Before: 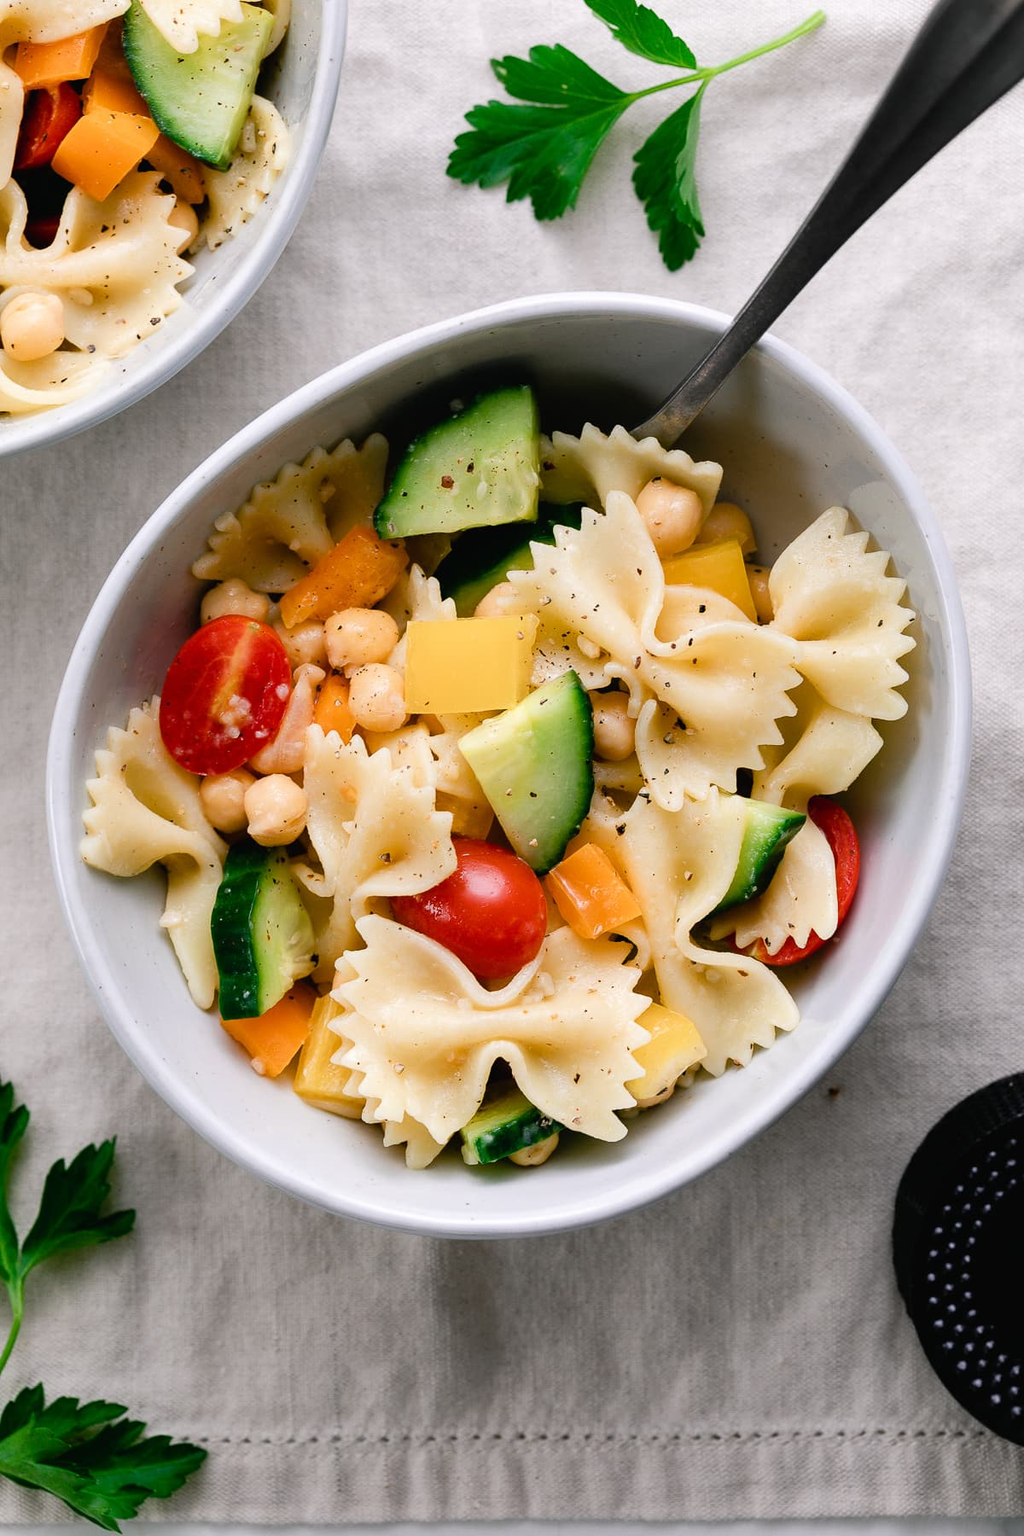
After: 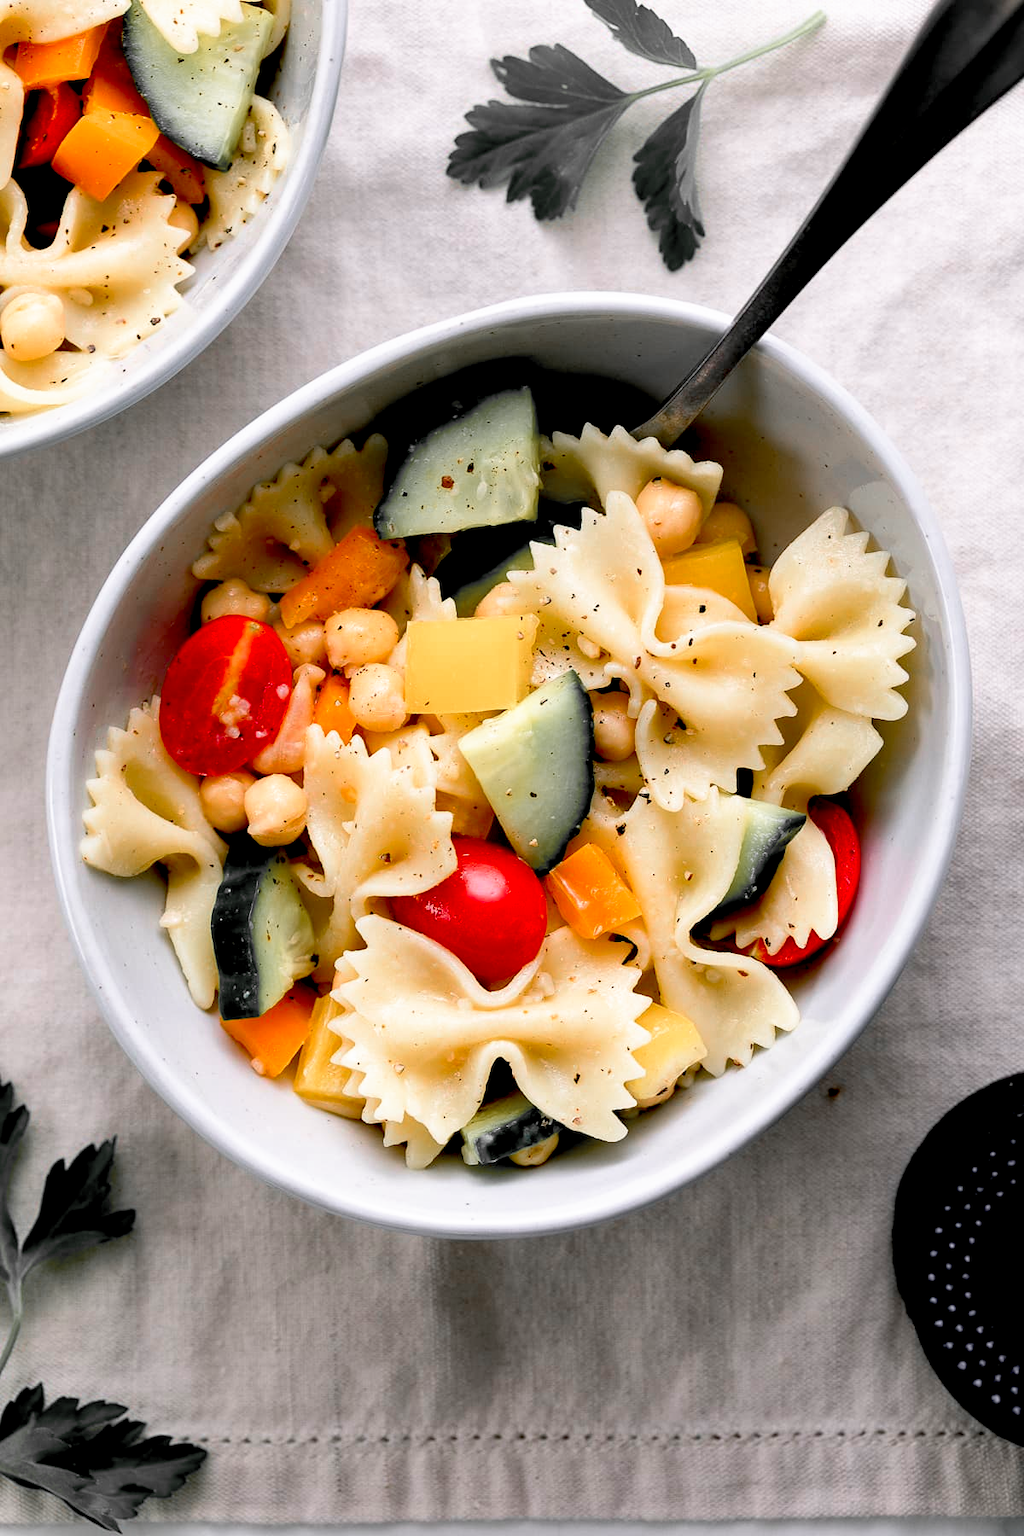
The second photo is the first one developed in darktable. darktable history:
base curve: curves: ch0 [(0.017, 0) (0.425, 0.441) (0.844, 0.933) (1, 1)], preserve colors none
color zones: curves: ch1 [(0, 0.679) (0.143, 0.647) (0.286, 0.261) (0.378, -0.011) (0.571, 0.396) (0.714, 0.399) (0.857, 0.406) (1, 0.679)]
